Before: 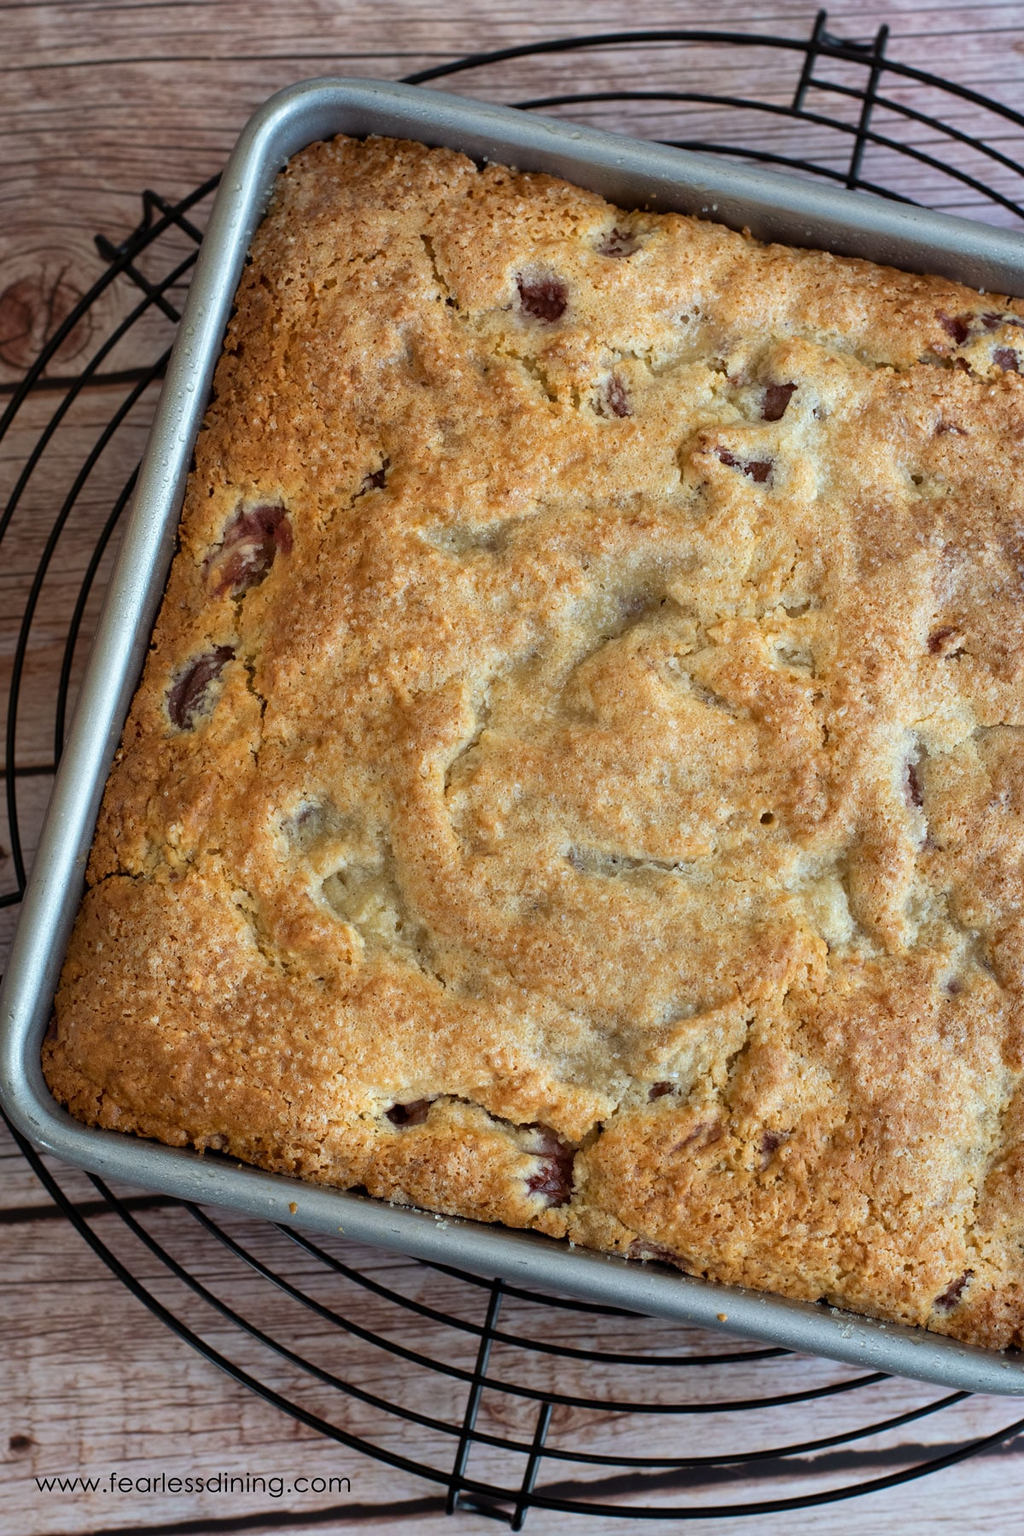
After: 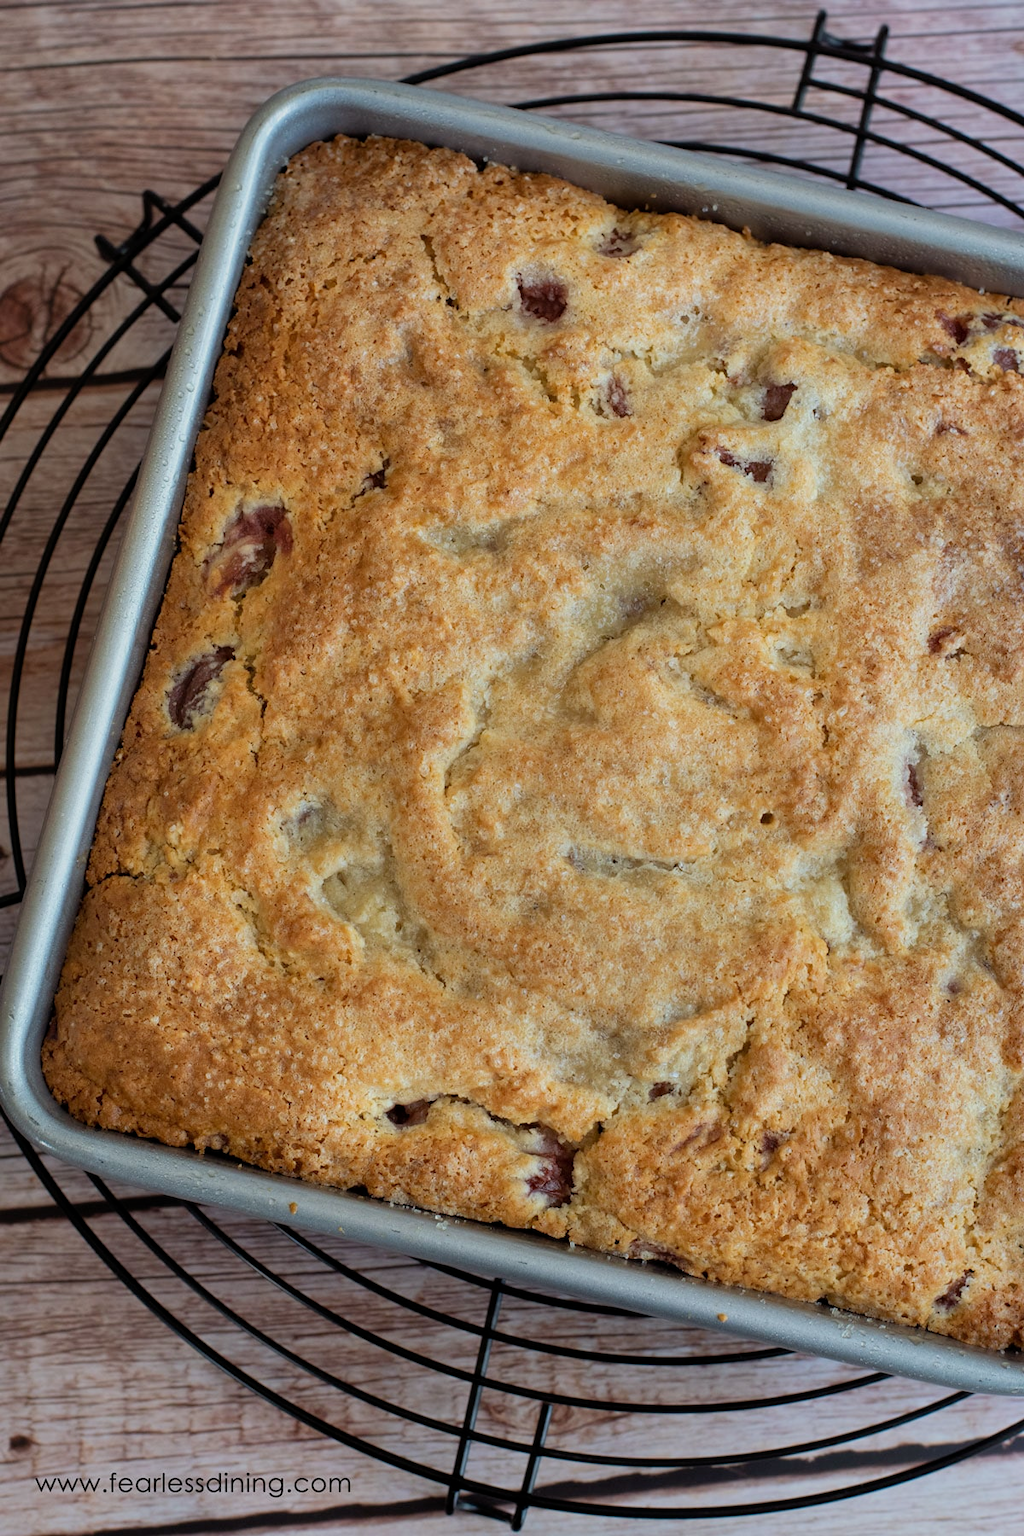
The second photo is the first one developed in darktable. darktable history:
filmic rgb: black relative exposure -15 EV, white relative exposure 3 EV, threshold 6 EV, target black luminance 0%, hardness 9.27, latitude 99%, contrast 0.912, shadows ↔ highlights balance 0.505%, add noise in highlights 0, color science v3 (2019), use custom middle-gray values true, iterations of high-quality reconstruction 0, contrast in highlights soft, enable highlight reconstruction true
